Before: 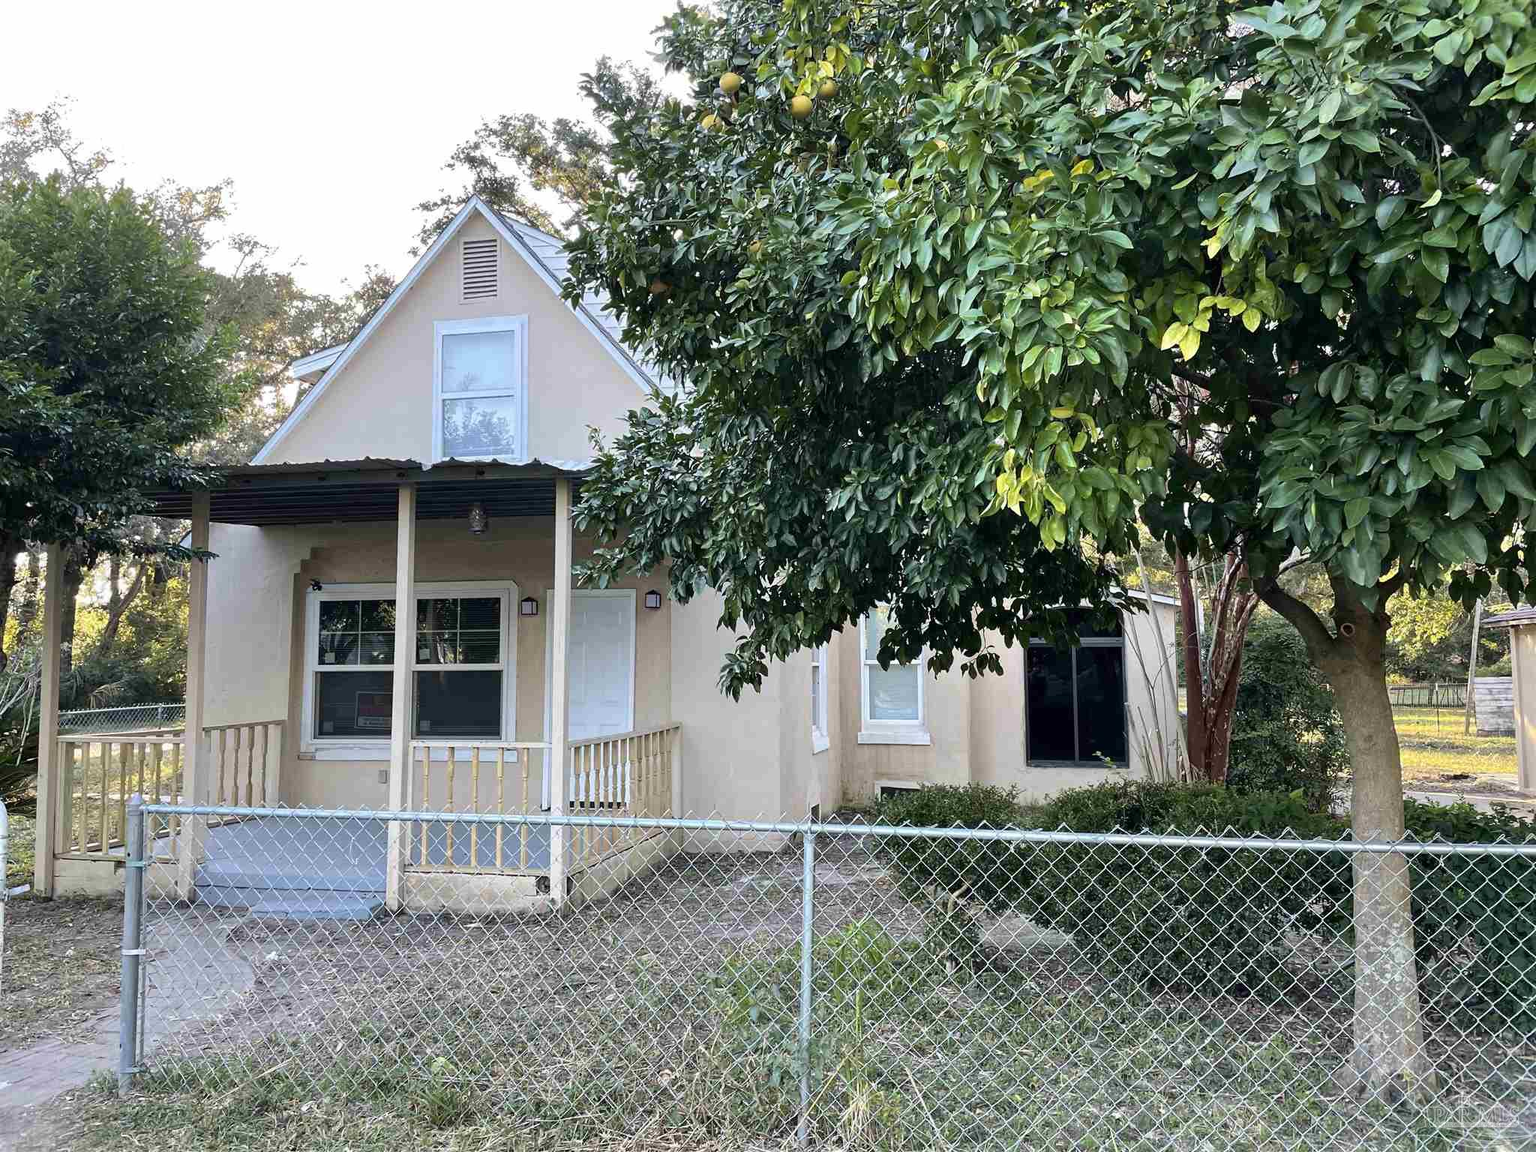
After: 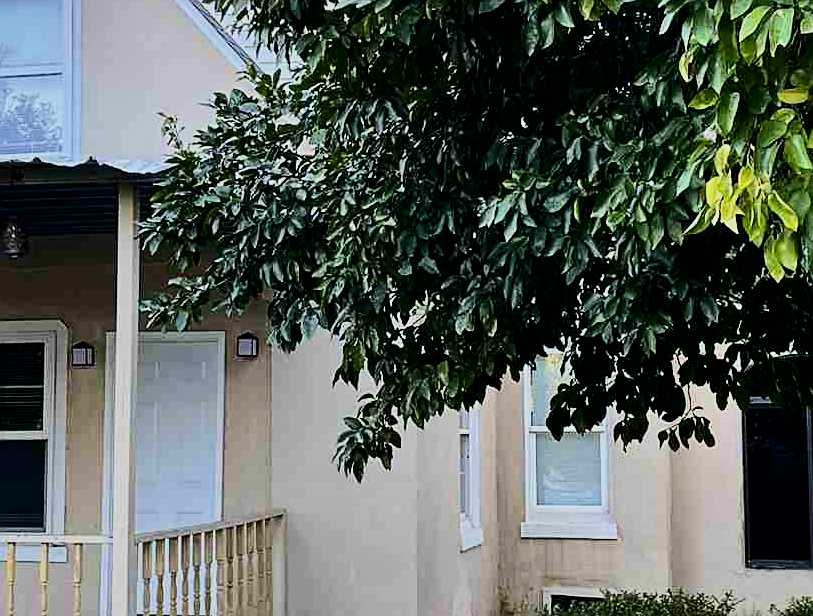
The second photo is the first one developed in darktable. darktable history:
crop: left 30.433%, top 29.6%, right 29.849%, bottom 30.235%
contrast brightness saturation: contrast 0.208, brightness -0.114, saturation 0.208
shadows and highlights: shadows 20.75, highlights -80.98, highlights color adjustment 79.22%, soften with gaussian
filmic rgb: black relative exposure -7.65 EV, white relative exposure 4.56 EV, hardness 3.61, contrast 1.055, color science v6 (2022)
sharpen: on, module defaults
